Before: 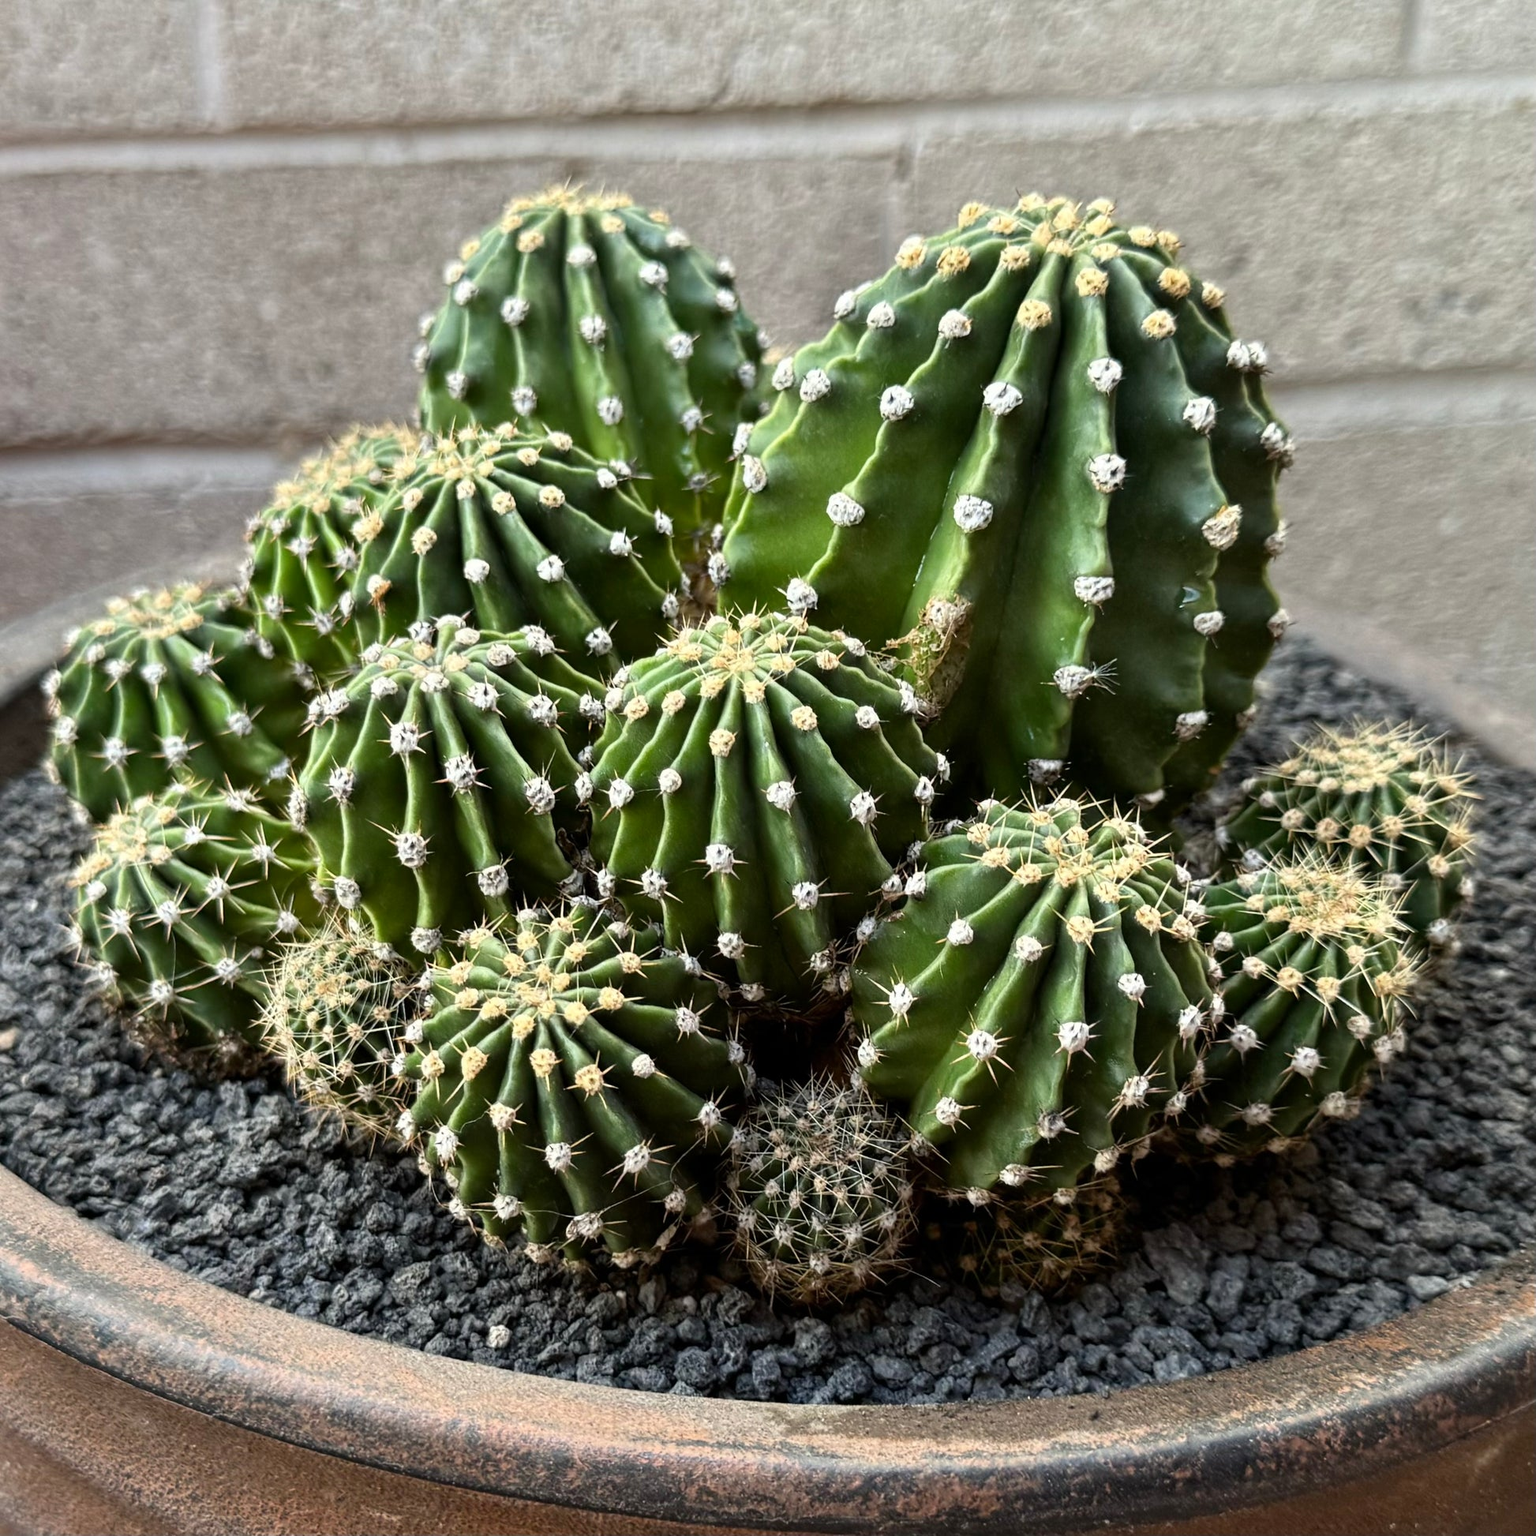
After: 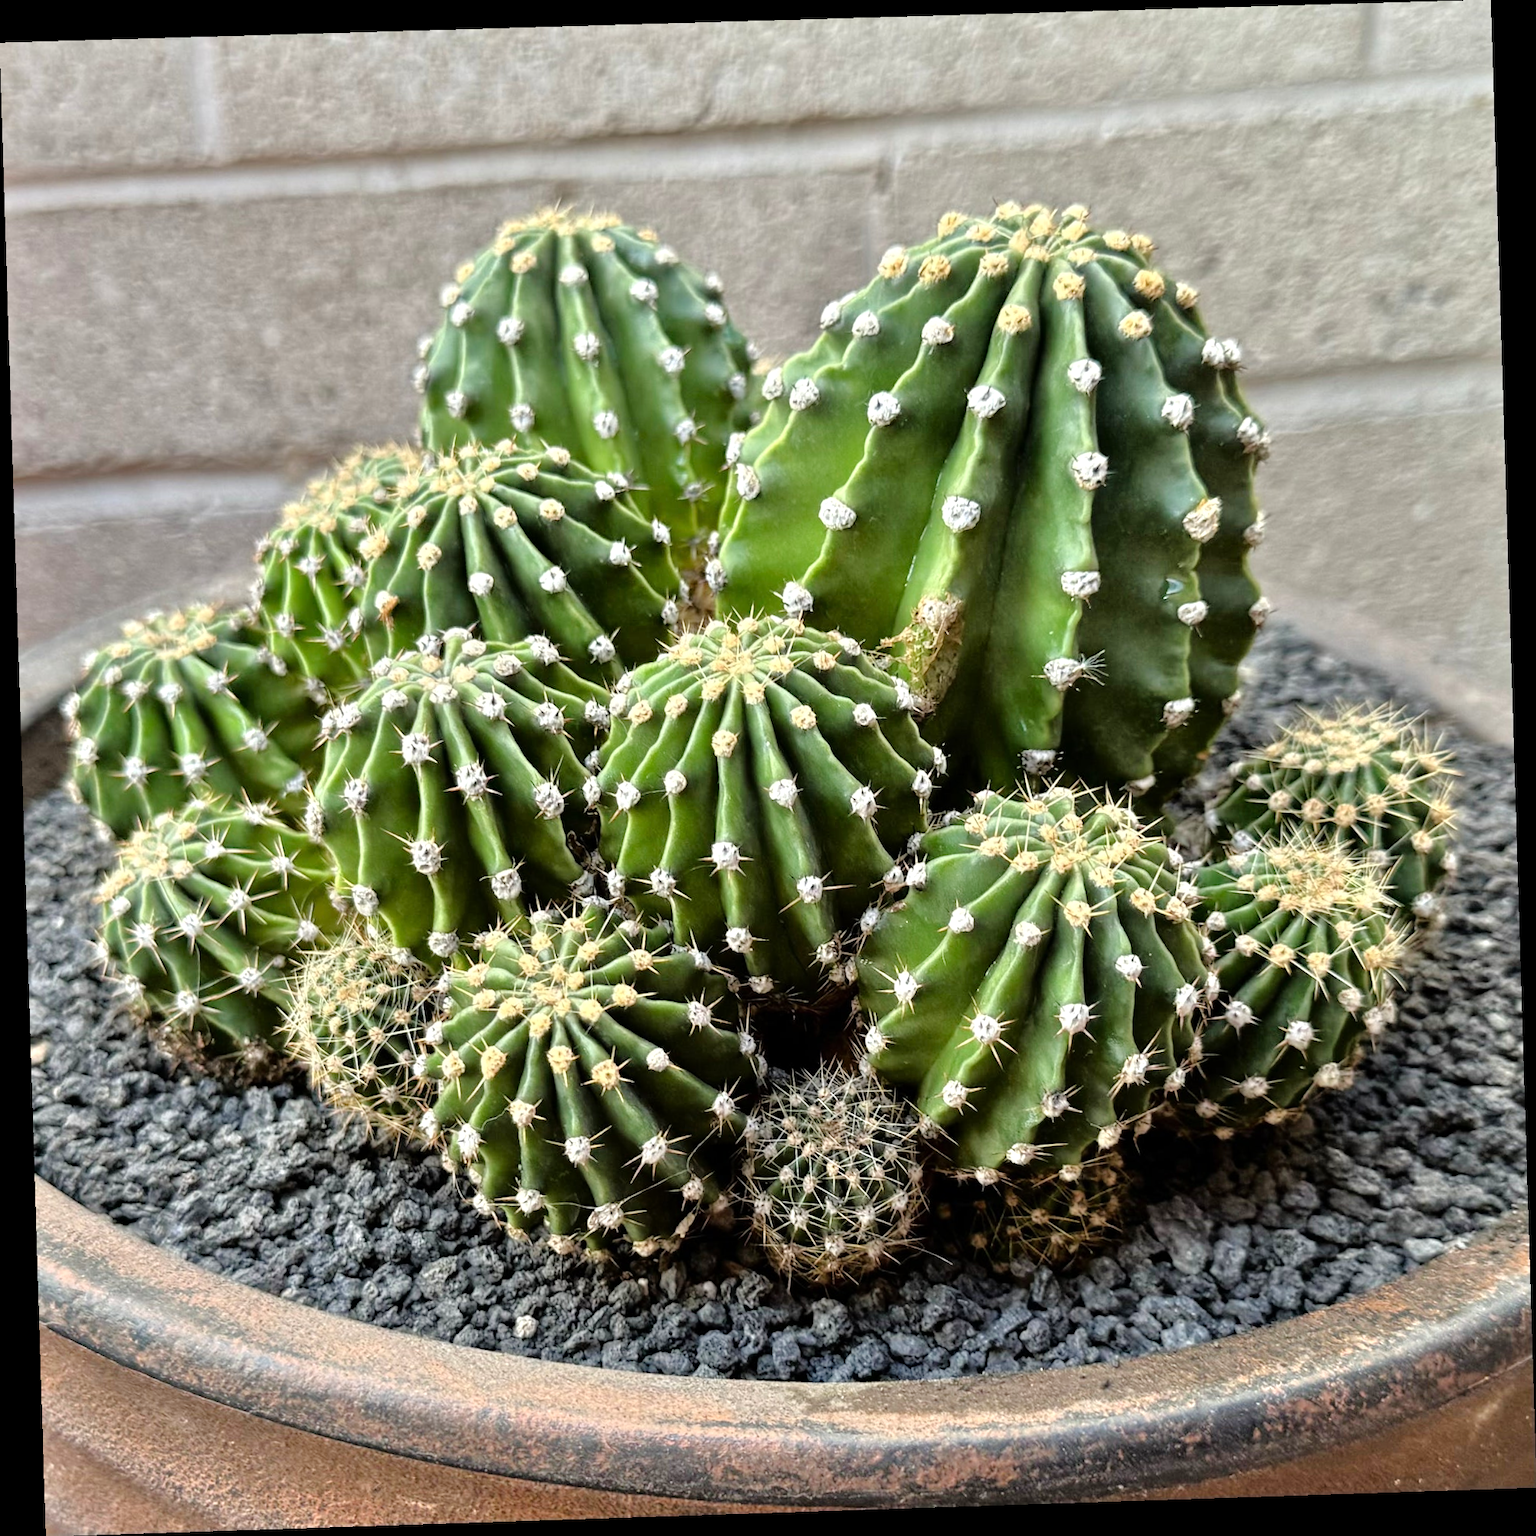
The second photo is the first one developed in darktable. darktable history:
rotate and perspective: rotation -1.77°, lens shift (horizontal) 0.004, automatic cropping off
tone equalizer: -7 EV 0.15 EV, -6 EV 0.6 EV, -5 EV 1.15 EV, -4 EV 1.33 EV, -3 EV 1.15 EV, -2 EV 0.6 EV, -1 EV 0.15 EV, mask exposure compensation -0.5 EV
